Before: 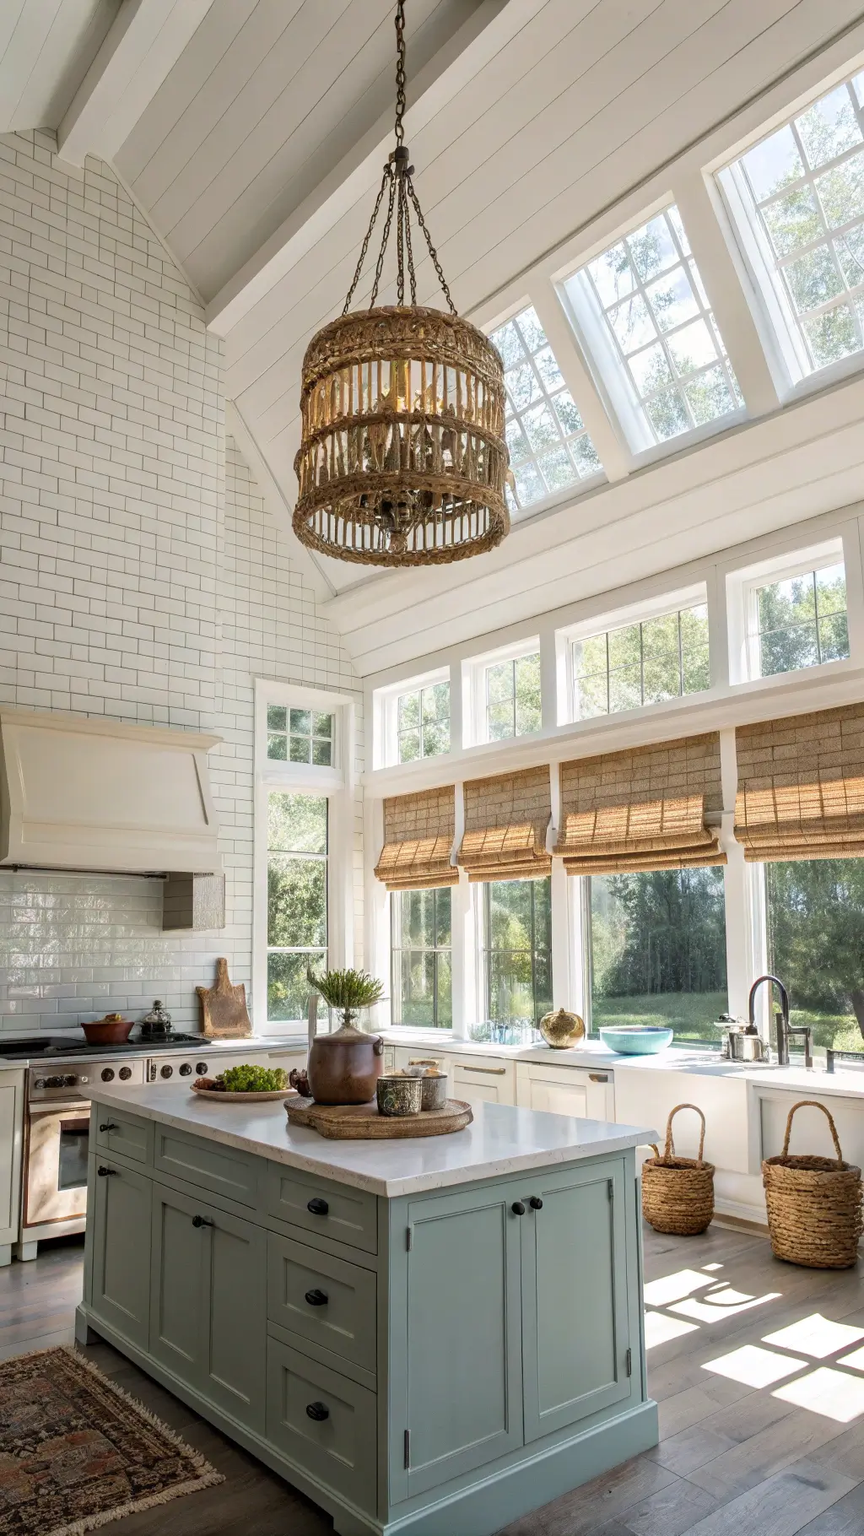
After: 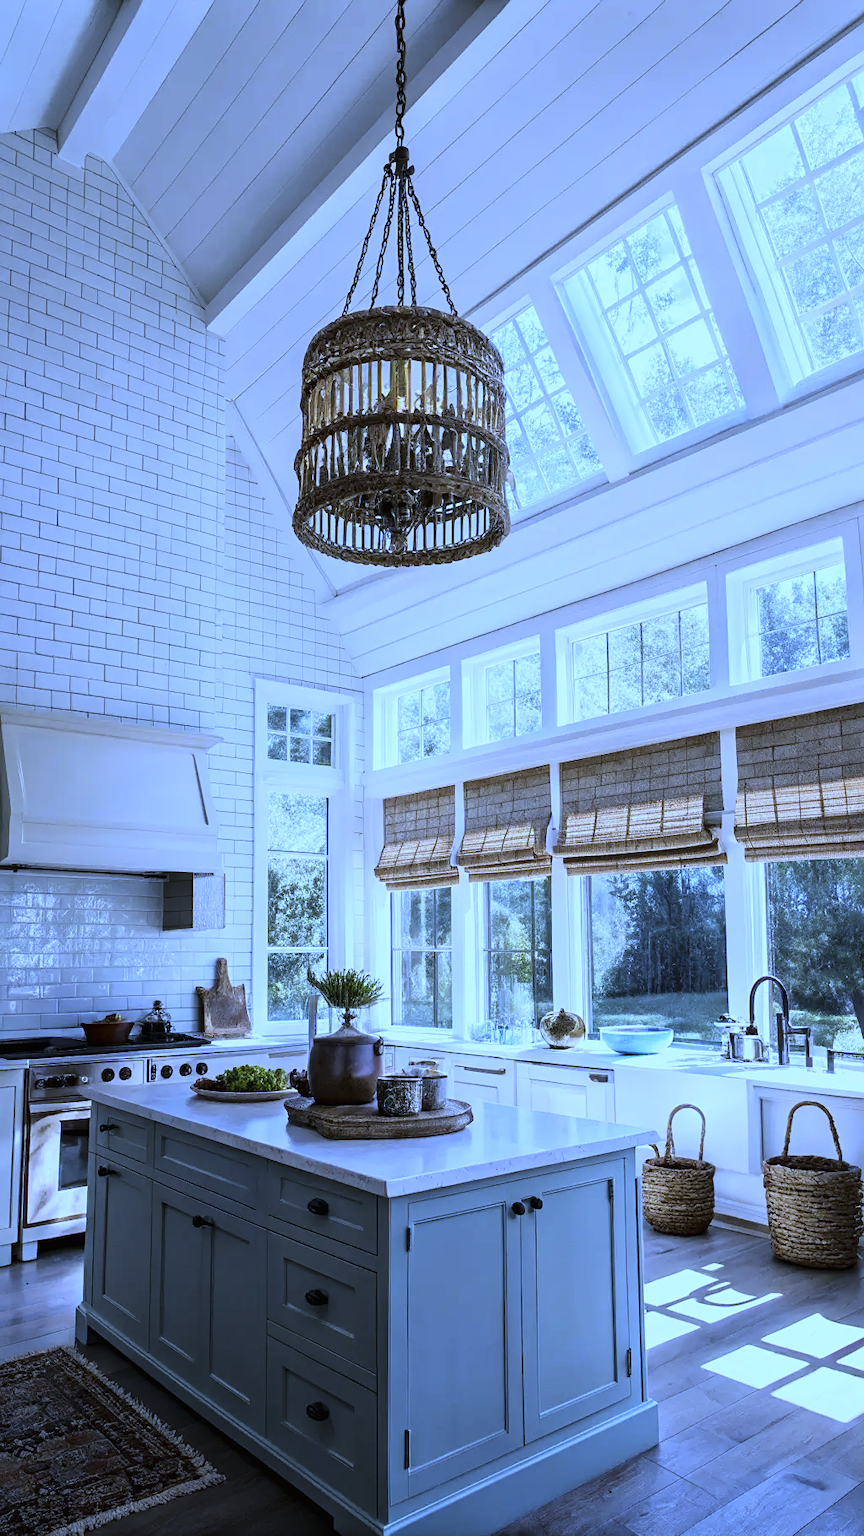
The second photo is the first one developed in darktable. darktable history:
sharpen: amount 0.2
white balance: red 0.766, blue 1.537
tone curve: curves: ch0 [(0.016, 0.011) (0.21, 0.113) (0.515, 0.476) (0.78, 0.795) (1, 0.981)], color space Lab, linked channels, preserve colors none
